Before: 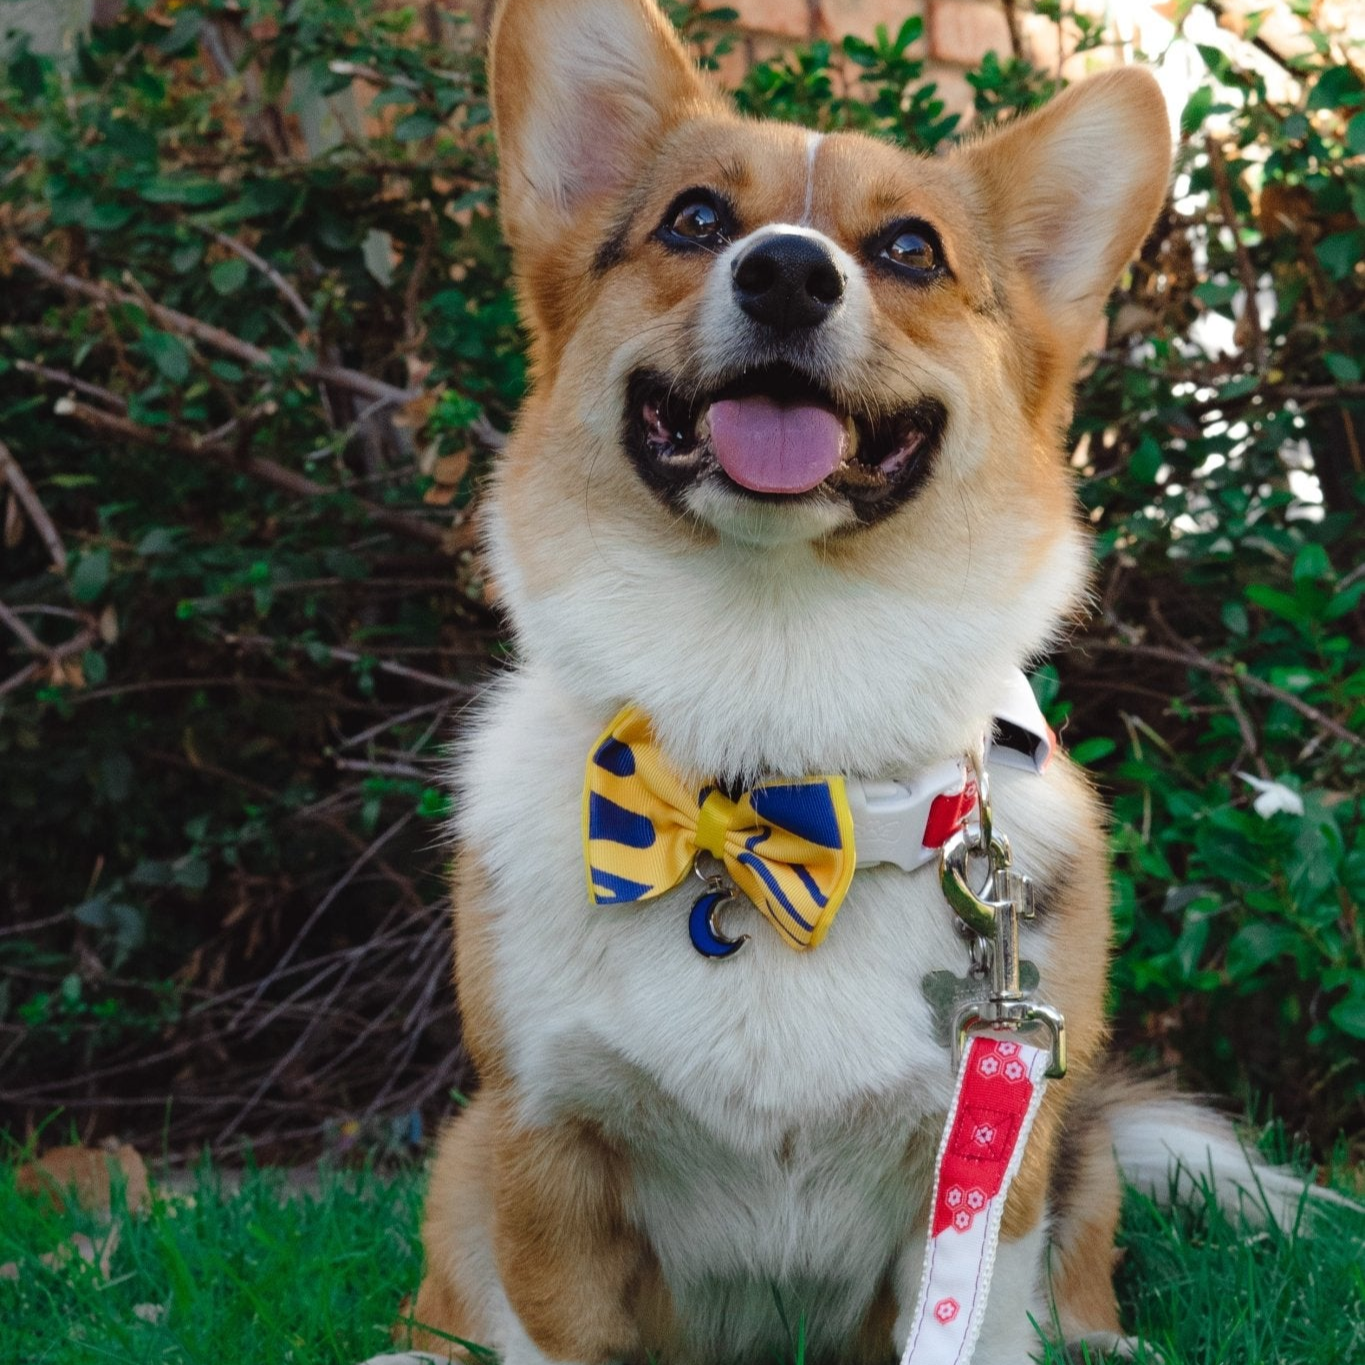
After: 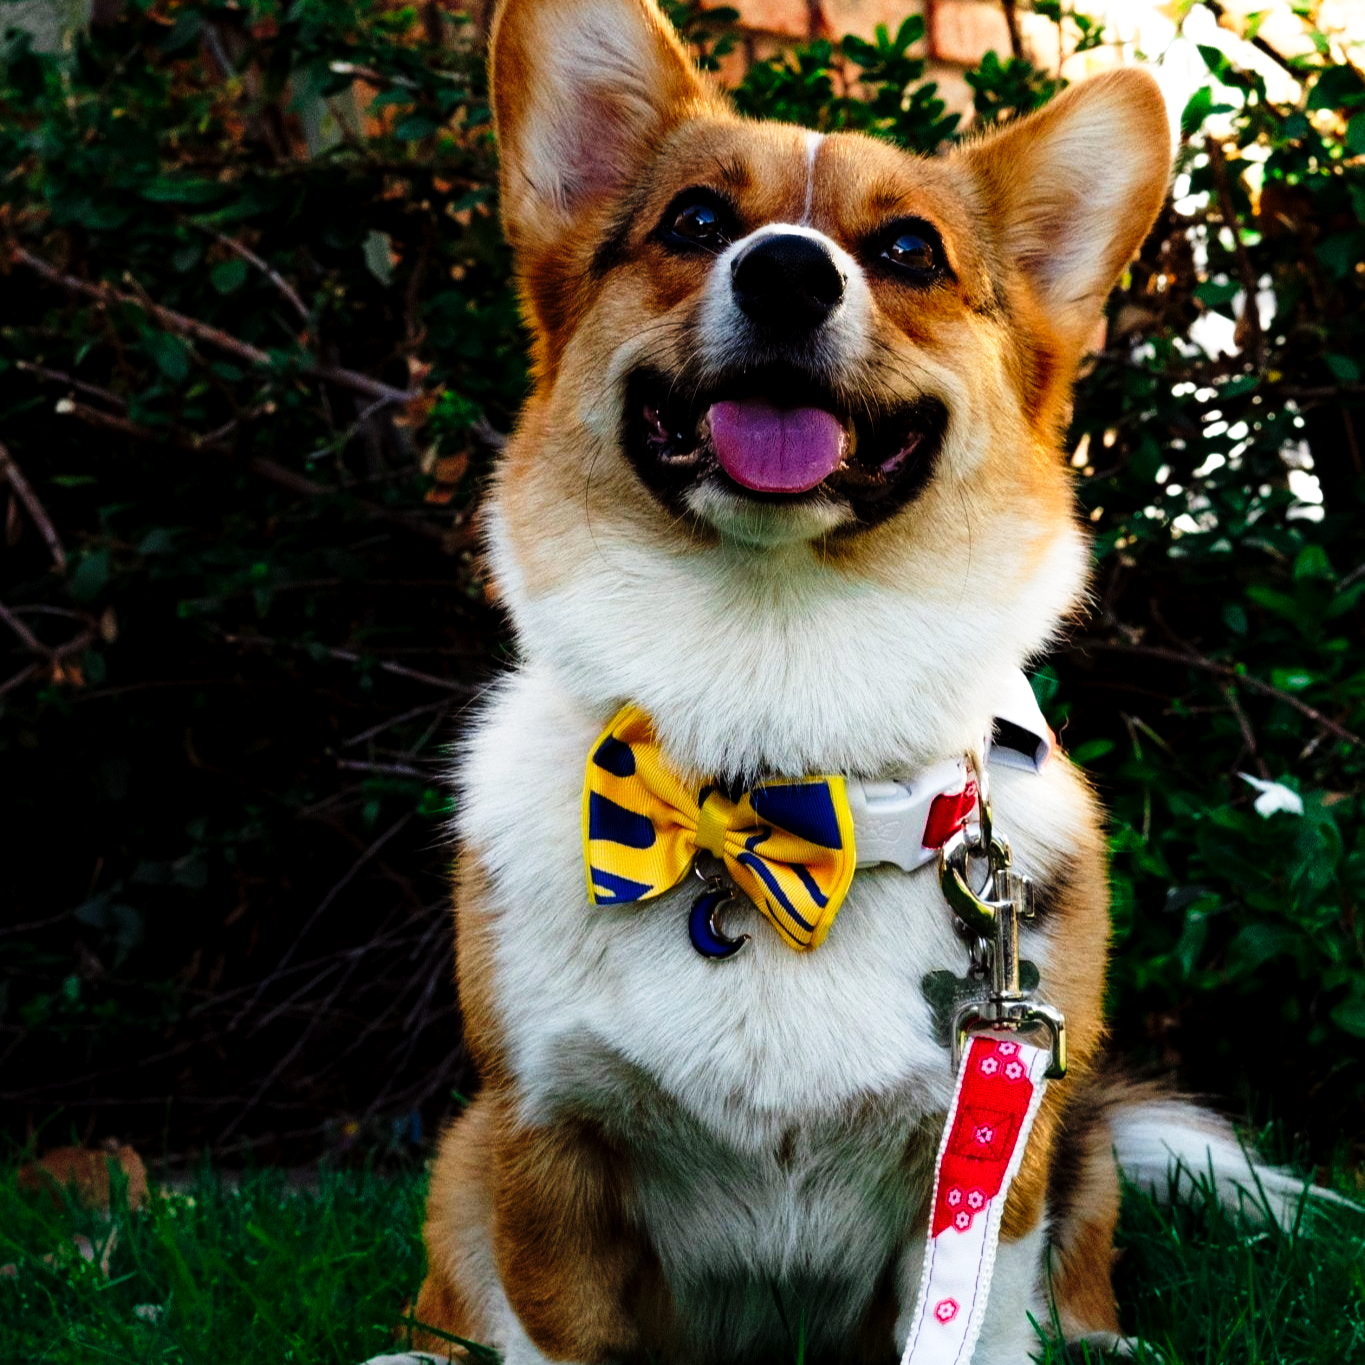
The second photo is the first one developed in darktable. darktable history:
local contrast: highlights 104%, shadows 99%, detail 119%, midtone range 0.2
tone curve: curves: ch0 [(0, 0) (0.003, 0.002) (0.011, 0.005) (0.025, 0.011) (0.044, 0.017) (0.069, 0.021) (0.1, 0.027) (0.136, 0.035) (0.177, 0.05) (0.224, 0.076) (0.277, 0.126) (0.335, 0.212) (0.399, 0.333) (0.468, 0.473) (0.543, 0.627) (0.623, 0.784) (0.709, 0.9) (0.801, 0.963) (0.898, 0.988) (1, 1)], preserve colors none
exposure: black level correction 0.011, exposure -0.474 EV, compensate exposure bias true, compensate highlight preservation false
